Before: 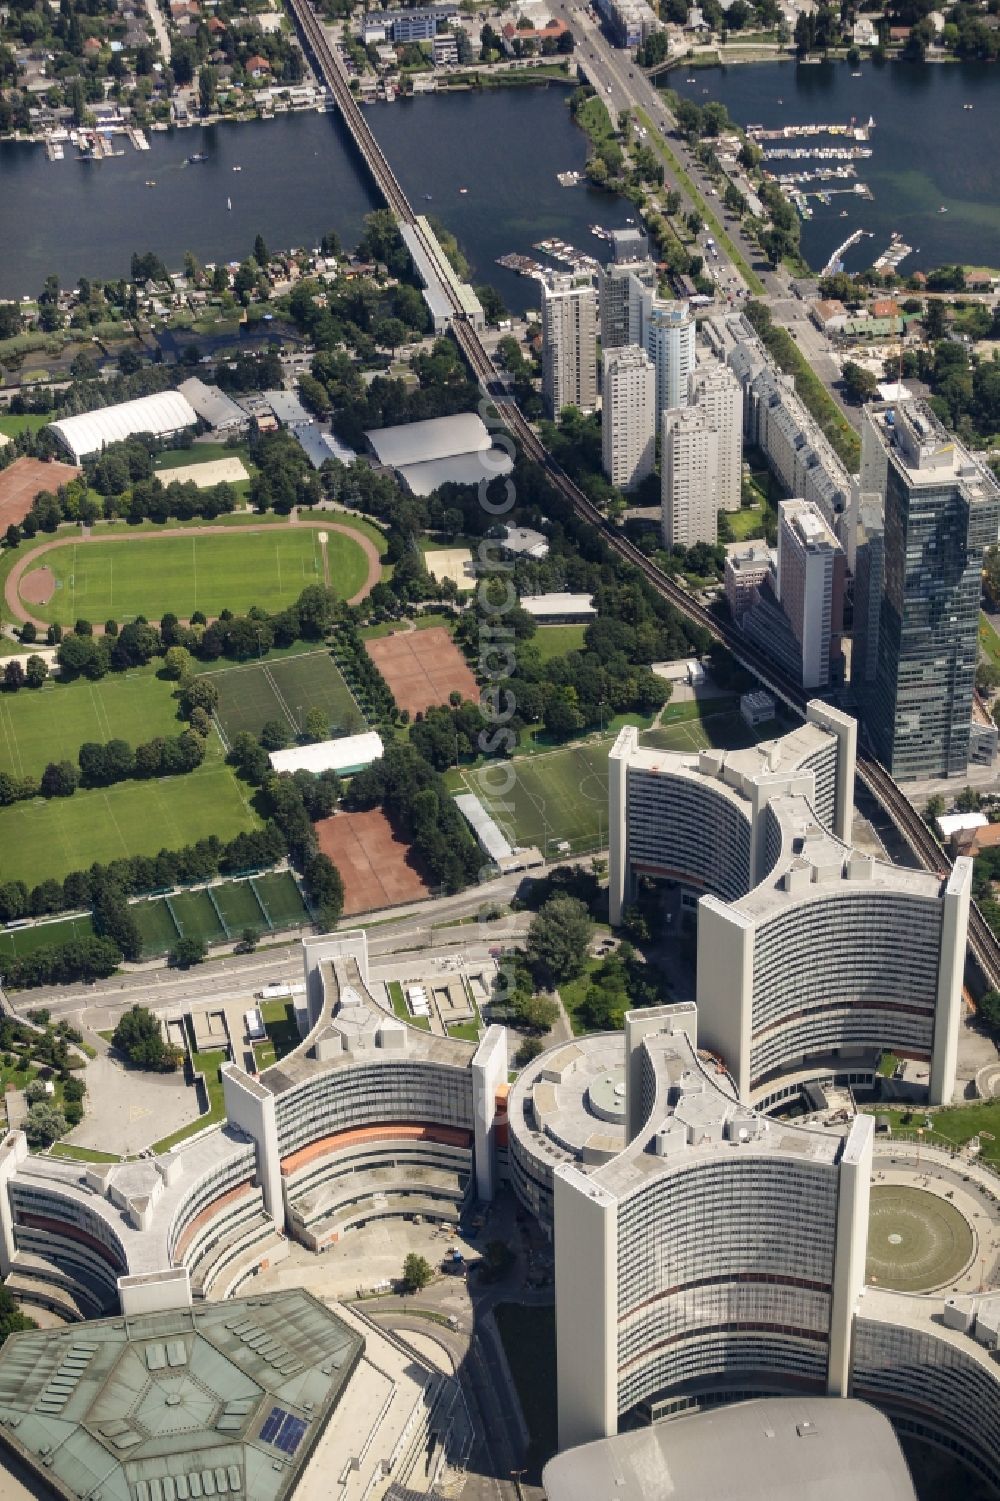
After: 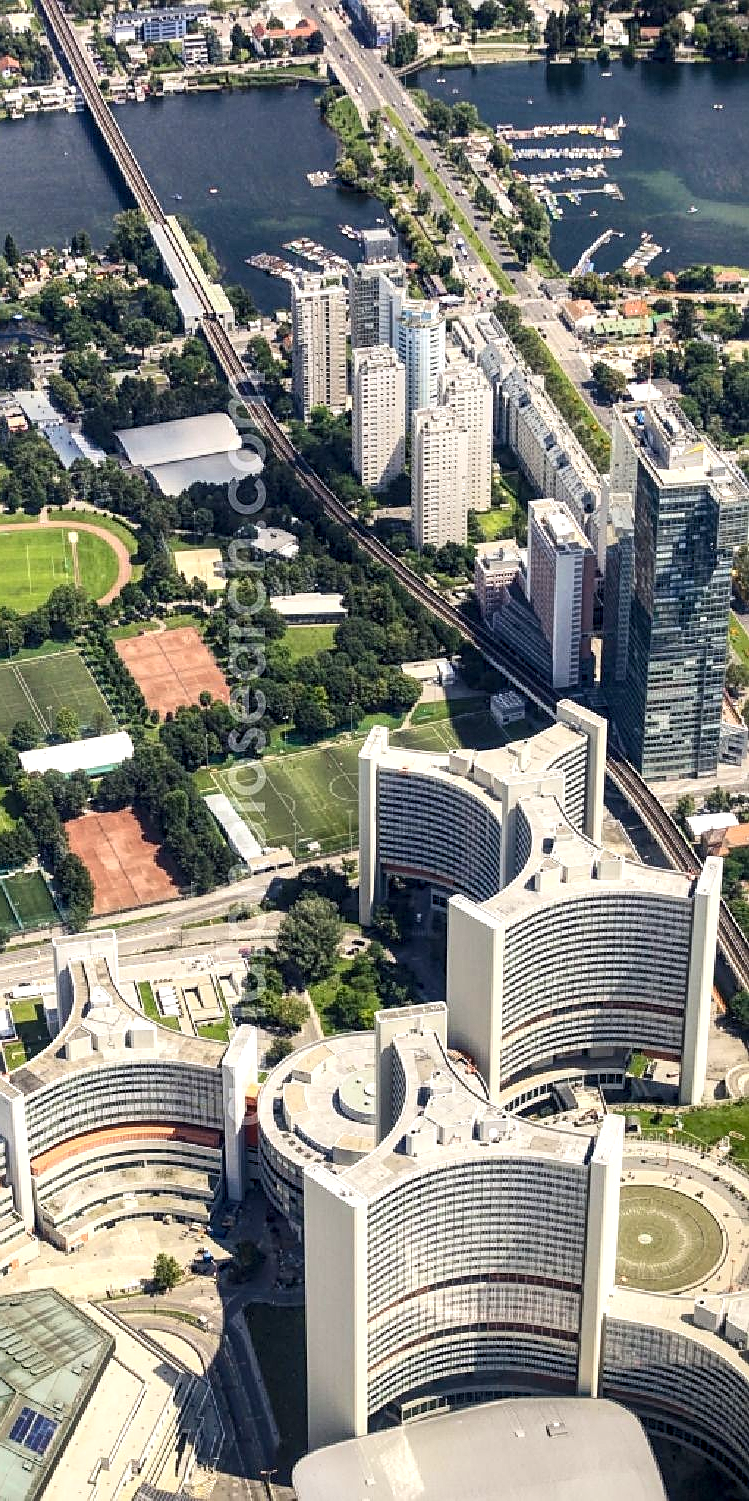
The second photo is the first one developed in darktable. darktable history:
sharpen: on, module defaults
contrast brightness saturation: contrast 0.243, brightness 0.248, saturation 0.391
local contrast: highlights 102%, shadows 101%, detail 201%, midtone range 0.2
crop and rotate: left 25.088%
exposure: compensate highlight preservation false
